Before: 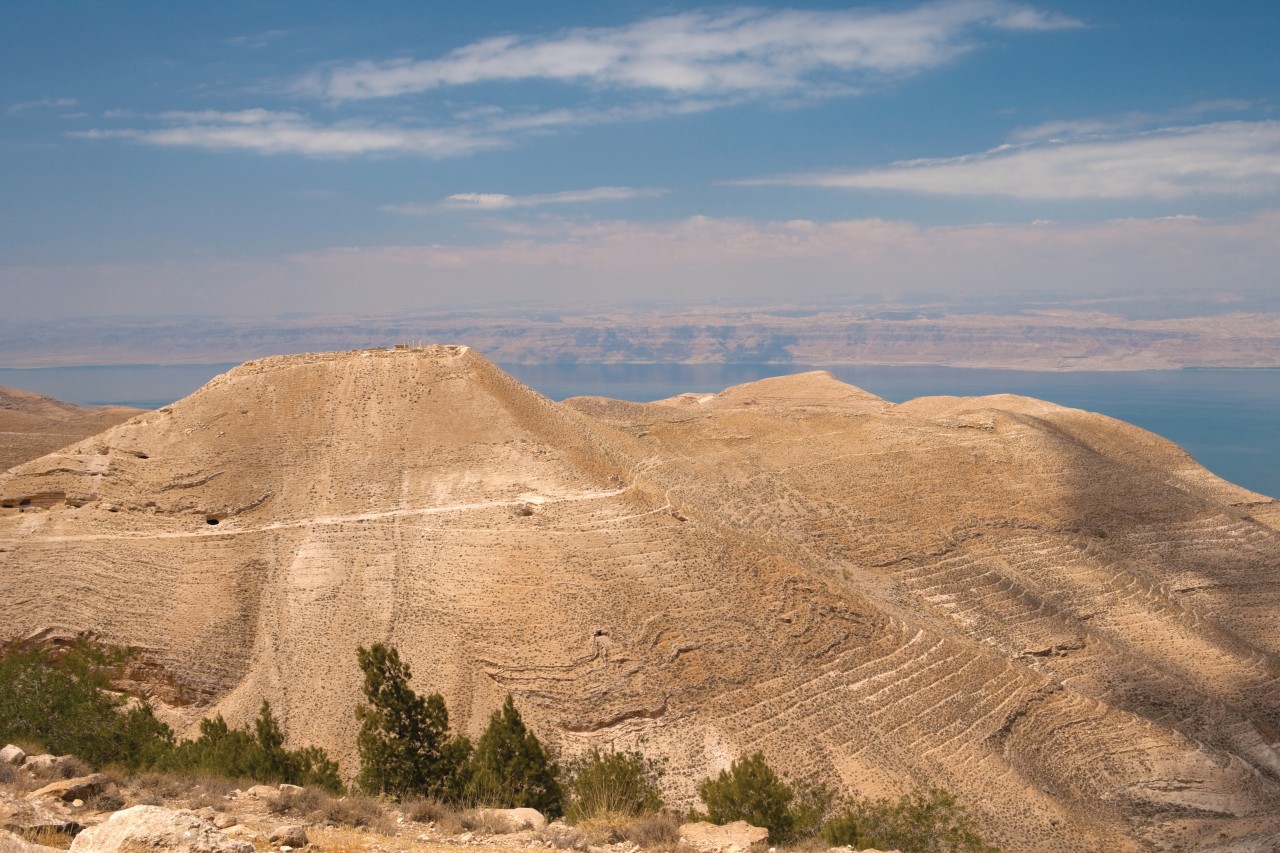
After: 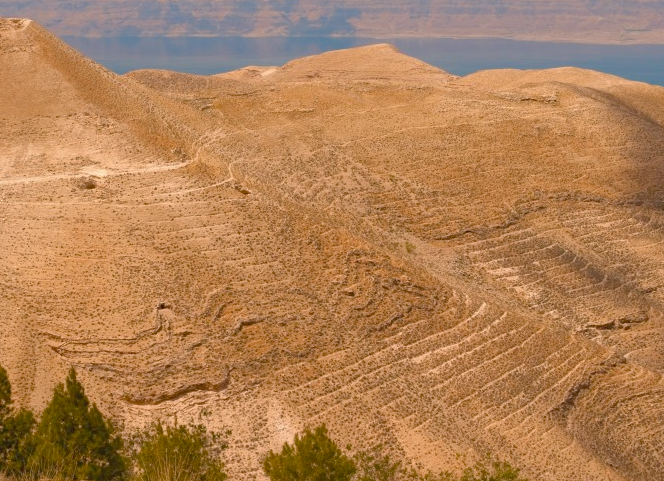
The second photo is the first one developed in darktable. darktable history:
color balance rgb: highlights gain › chroma 3.09%, highlights gain › hue 60.13°, perceptual saturation grading › global saturation 20%, perceptual saturation grading › highlights -25.741%, perceptual saturation grading › shadows 24.062%, perceptual brilliance grading › global brilliance 1.419%, perceptual brilliance grading › highlights -3.862%, global vibrance 20%
crop: left 34.2%, top 38.347%, right 13.877%, bottom 5.226%
shadows and highlights: on, module defaults
